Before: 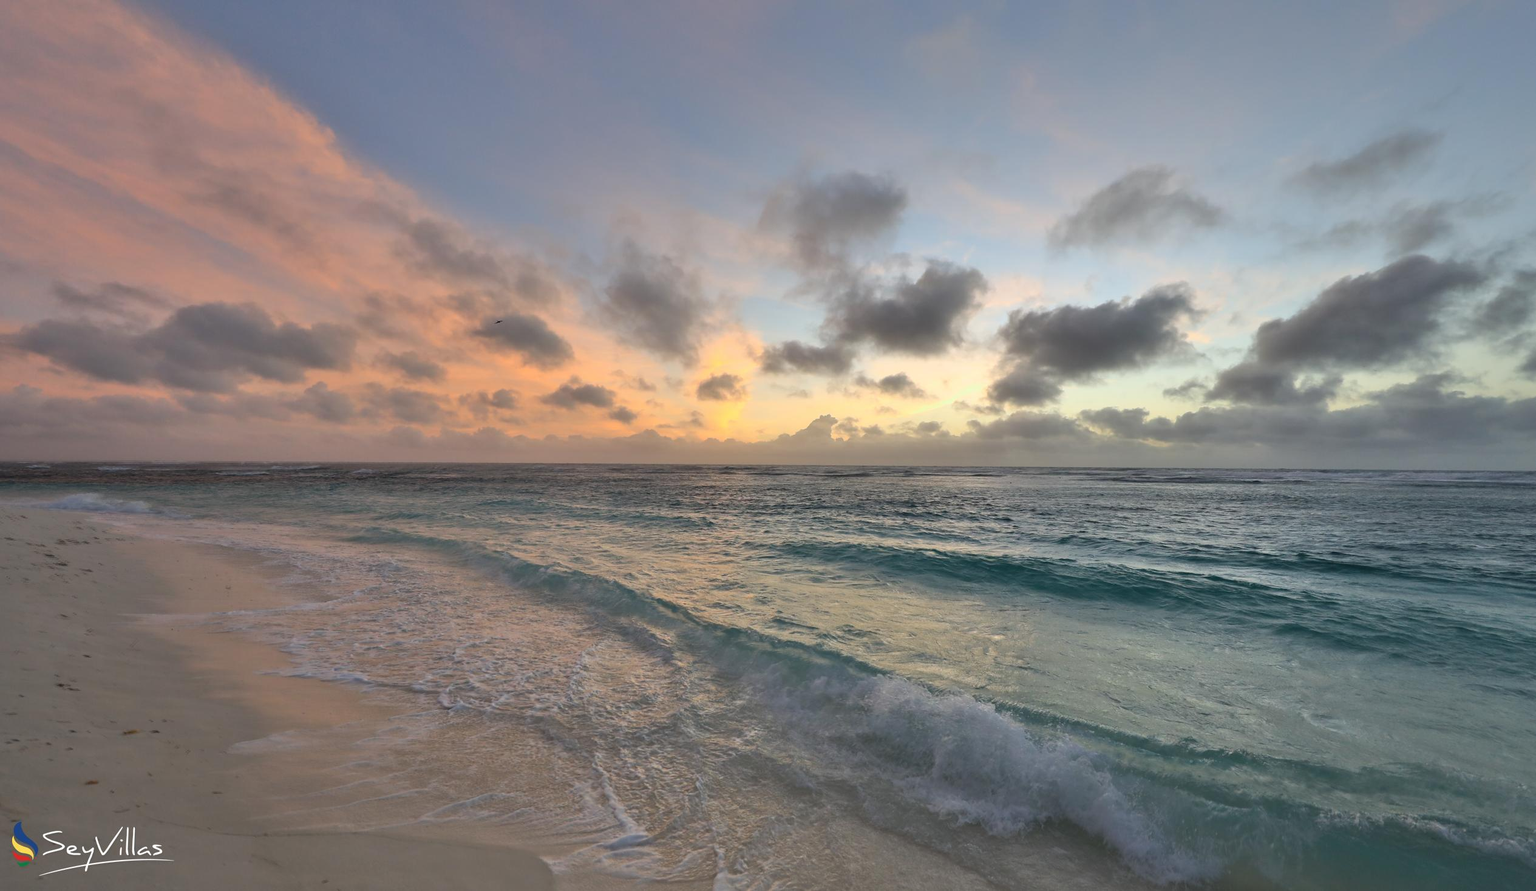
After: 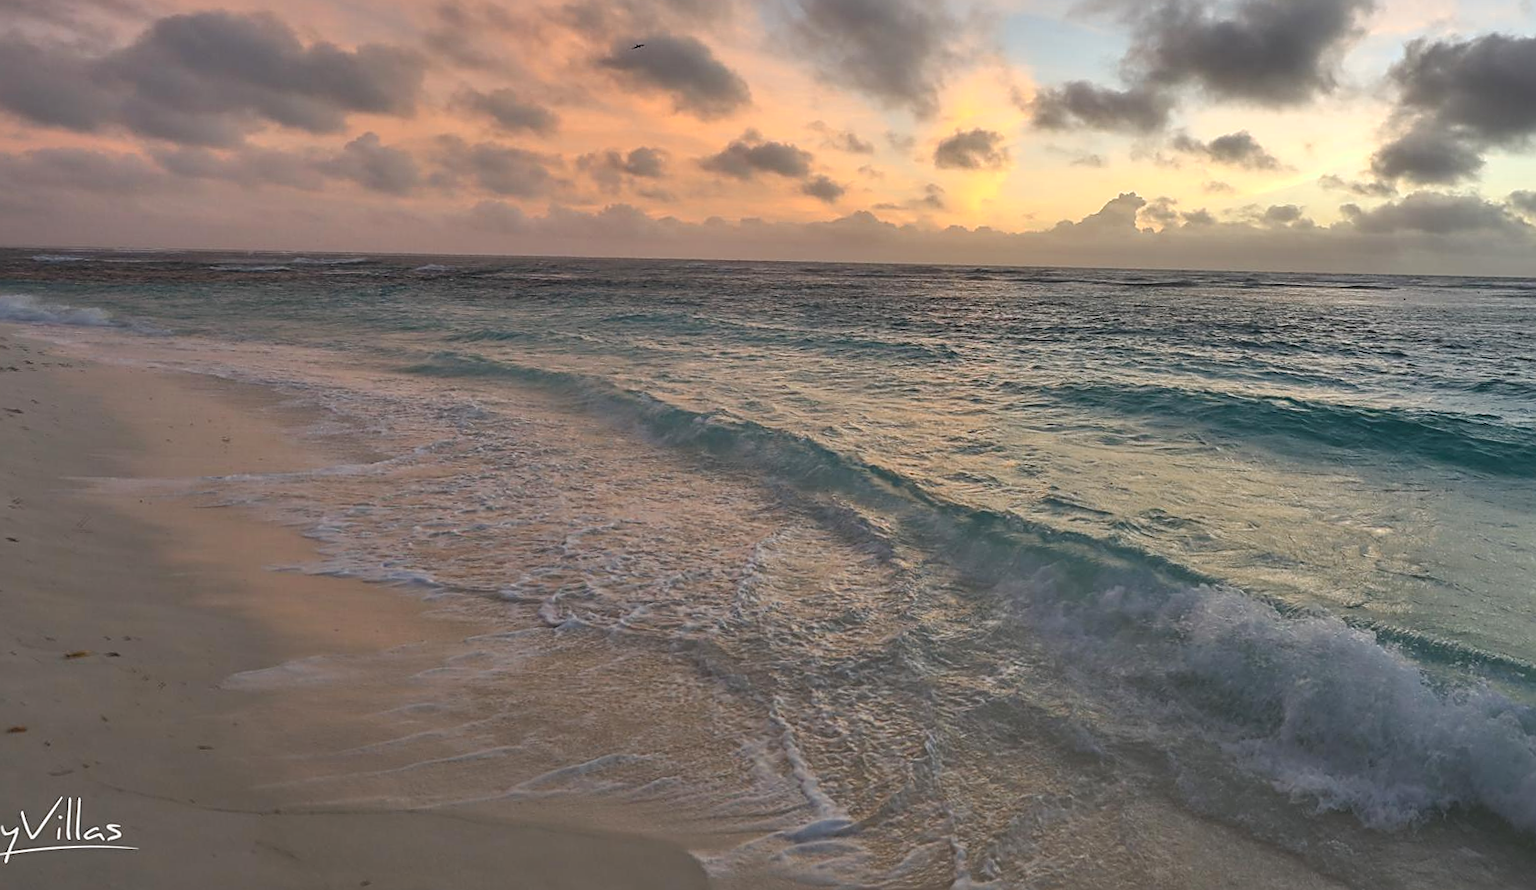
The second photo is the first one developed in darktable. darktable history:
graduated density: rotation -180°, offset 24.95
sharpen: on, module defaults
exposure: black level correction -0.015, compensate highlight preservation false
local contrast: on, module defaults
crop and rotate: angle -0.82°, left 3.85%, top 31.828%, right 27.992%
color balance rgb: perceptual saturation grading › global saturation 20%, perceptual saturation grading › highlights -25%, perceptual saturation grading › shadows 25%
